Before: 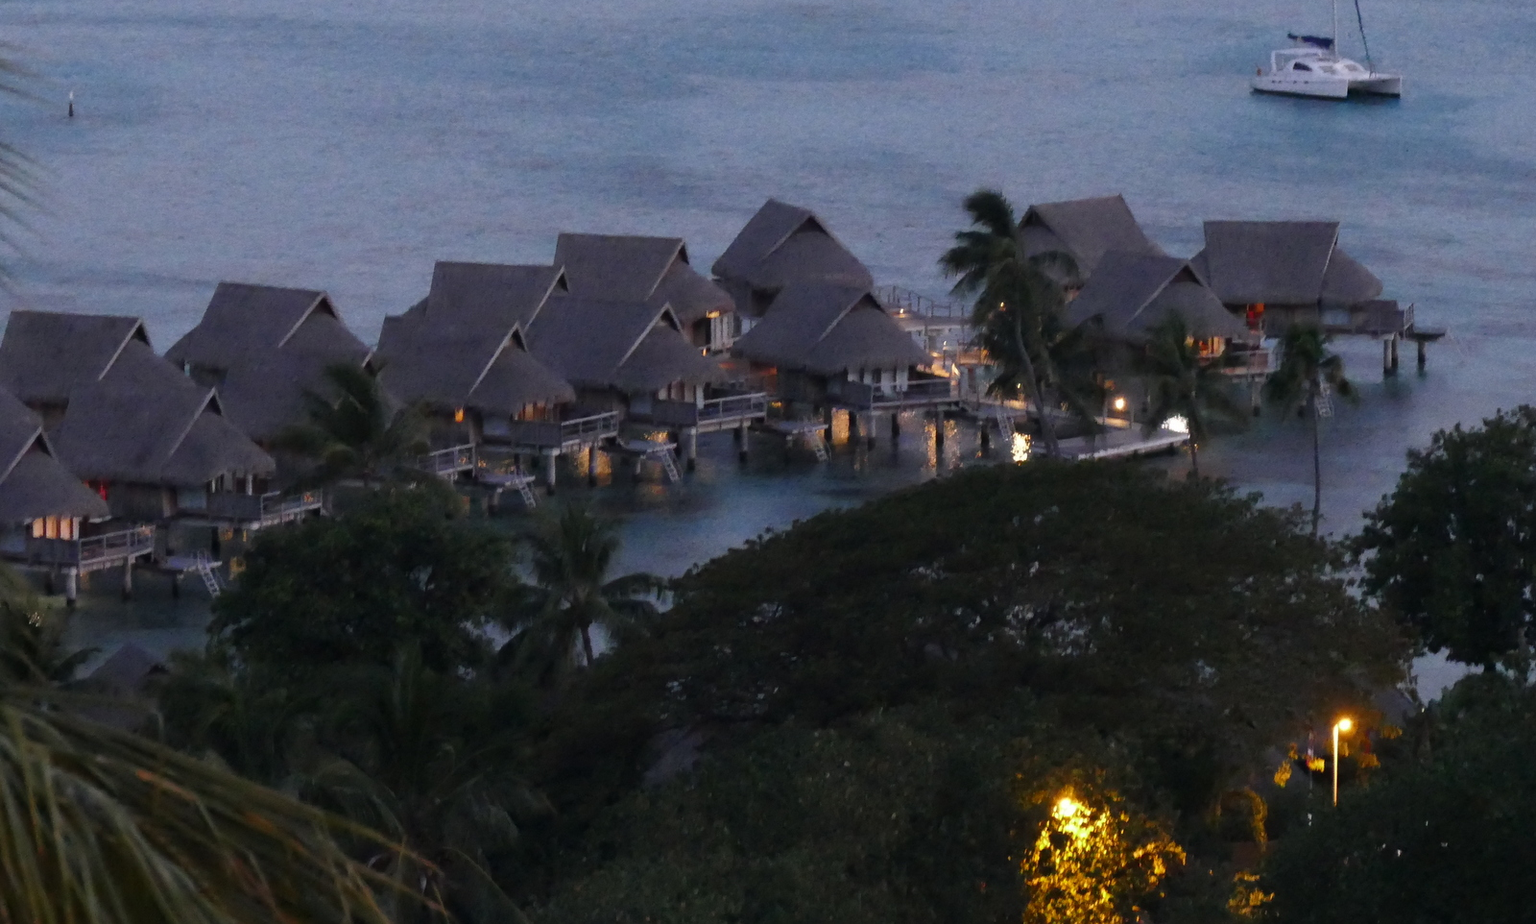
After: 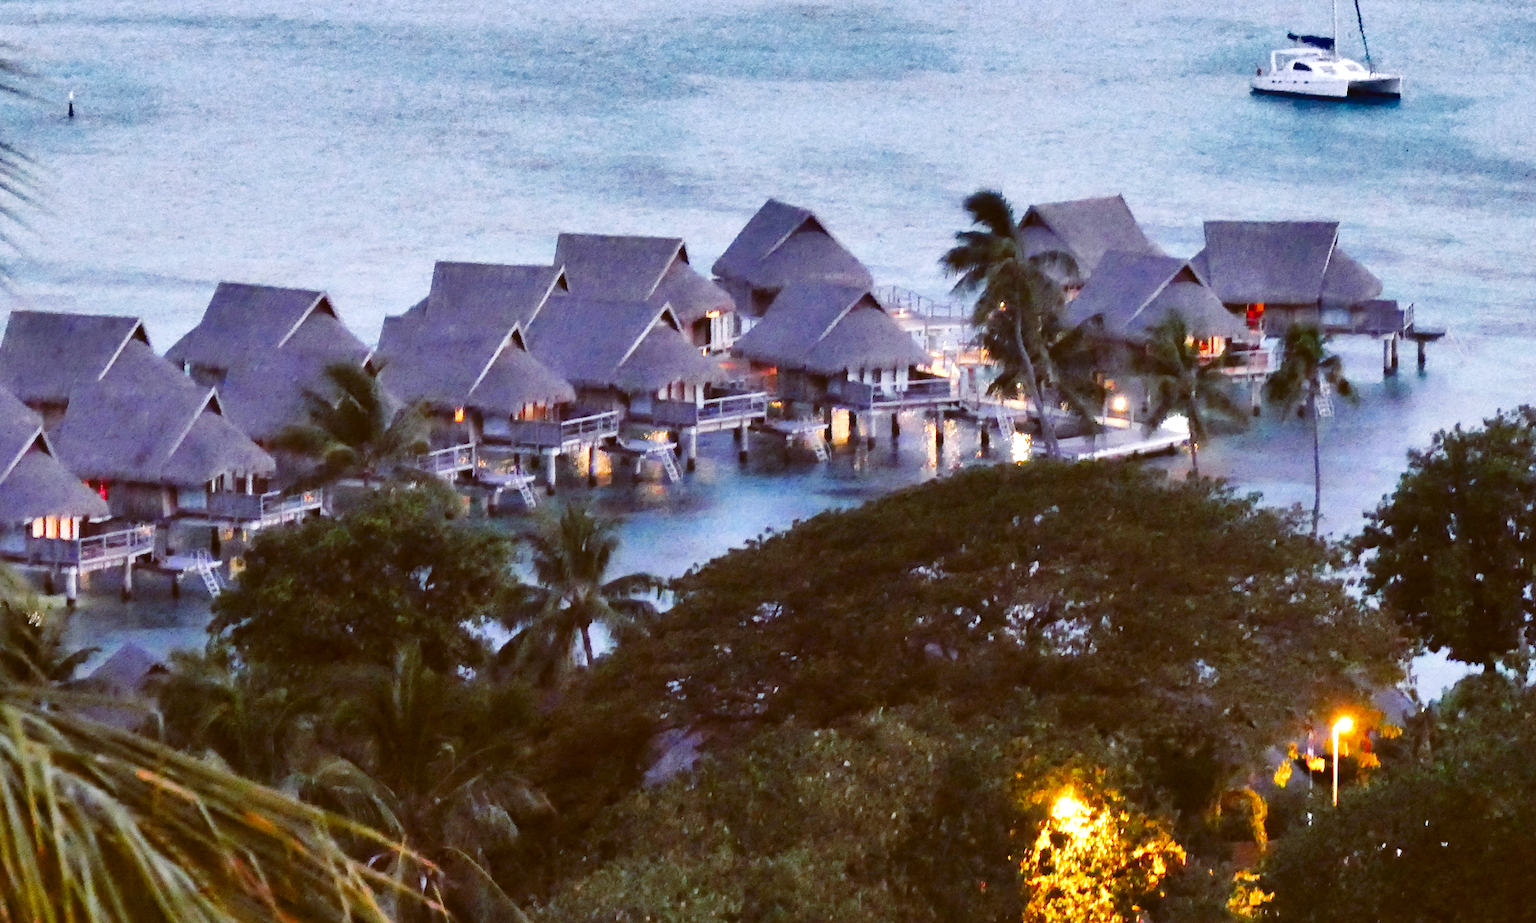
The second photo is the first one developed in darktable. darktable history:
color balance: lift [1, 1.015, 1.004, 0.985], gamma [1, 0.958, 0.971, 1.042], gain [1, 0.956, 0.977, 1.044]
exposure: black level correction 0, exposure 1.741 EV, compensate exposure bias true, compensate highlight preservation false
base curve: curves: ch0 [(0, 0) (0.036, 0.025) (0.121, 0.166) (0.206, 0.329) (0.605, 0.79) (1, 1)], preserve colors none
shadows and highlights: white point adjustment -3.64, highlights -63.34, highlights color adjustment 42%, soften with gaussian
